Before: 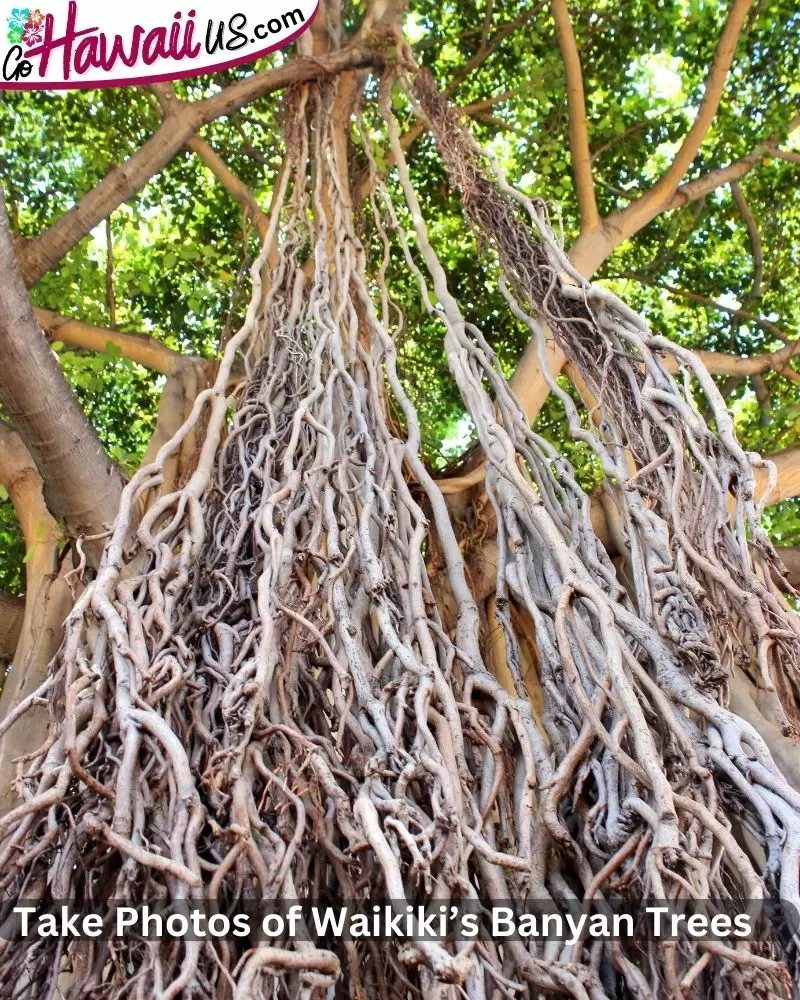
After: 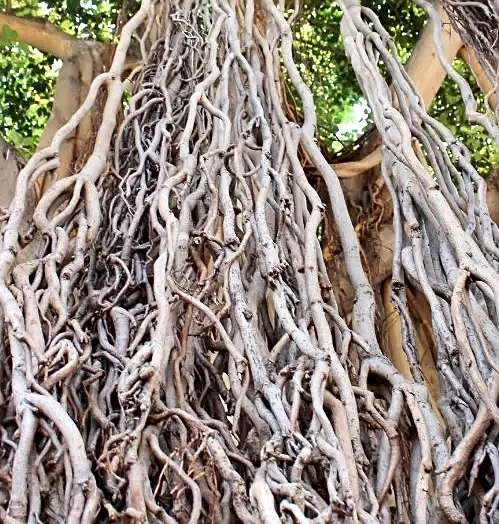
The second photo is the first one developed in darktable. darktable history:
crop: left 13.01%, top 31.637%, right 24.547%, bottom 15.948%
contrast brightness saturation: contrast 0.112, saturation -0.169
sharpen: on, module defaults
